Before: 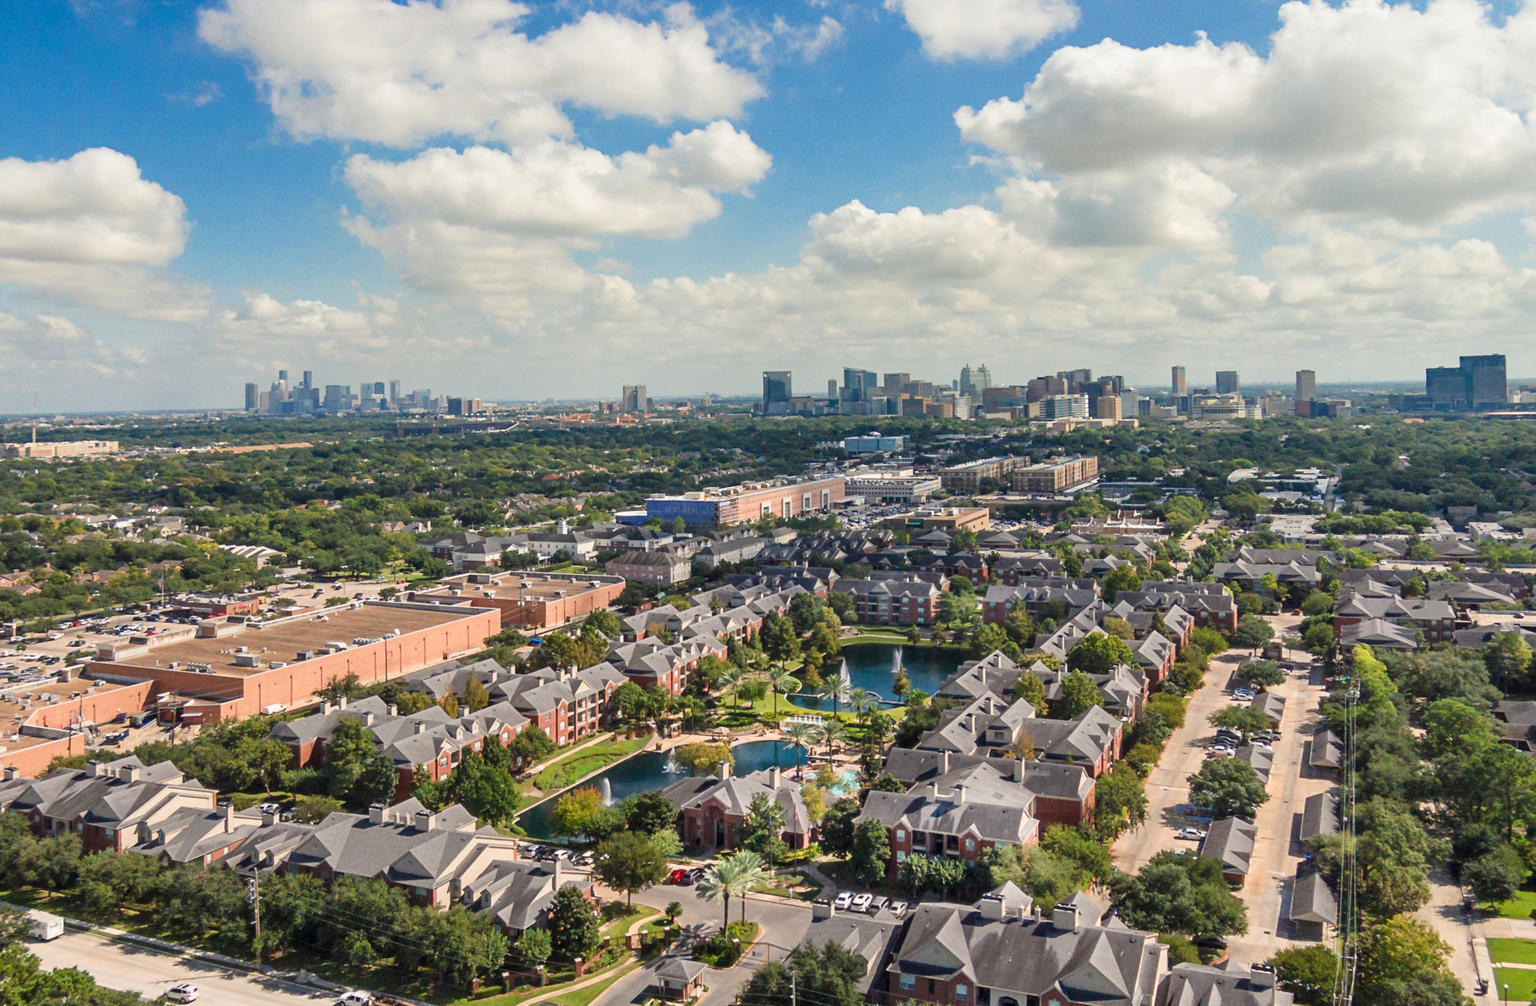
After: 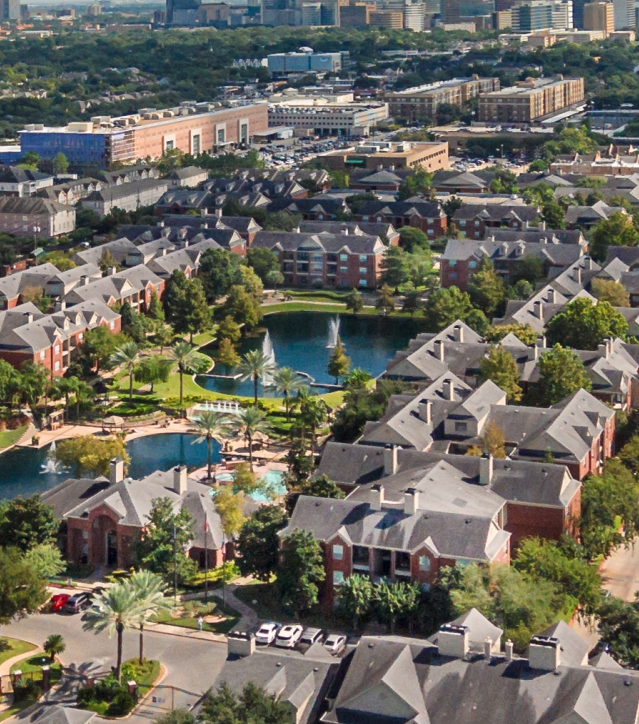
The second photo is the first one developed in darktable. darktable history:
crop: left 41.091%, top 39.263%, right 25.627%, bottom 3.169%
